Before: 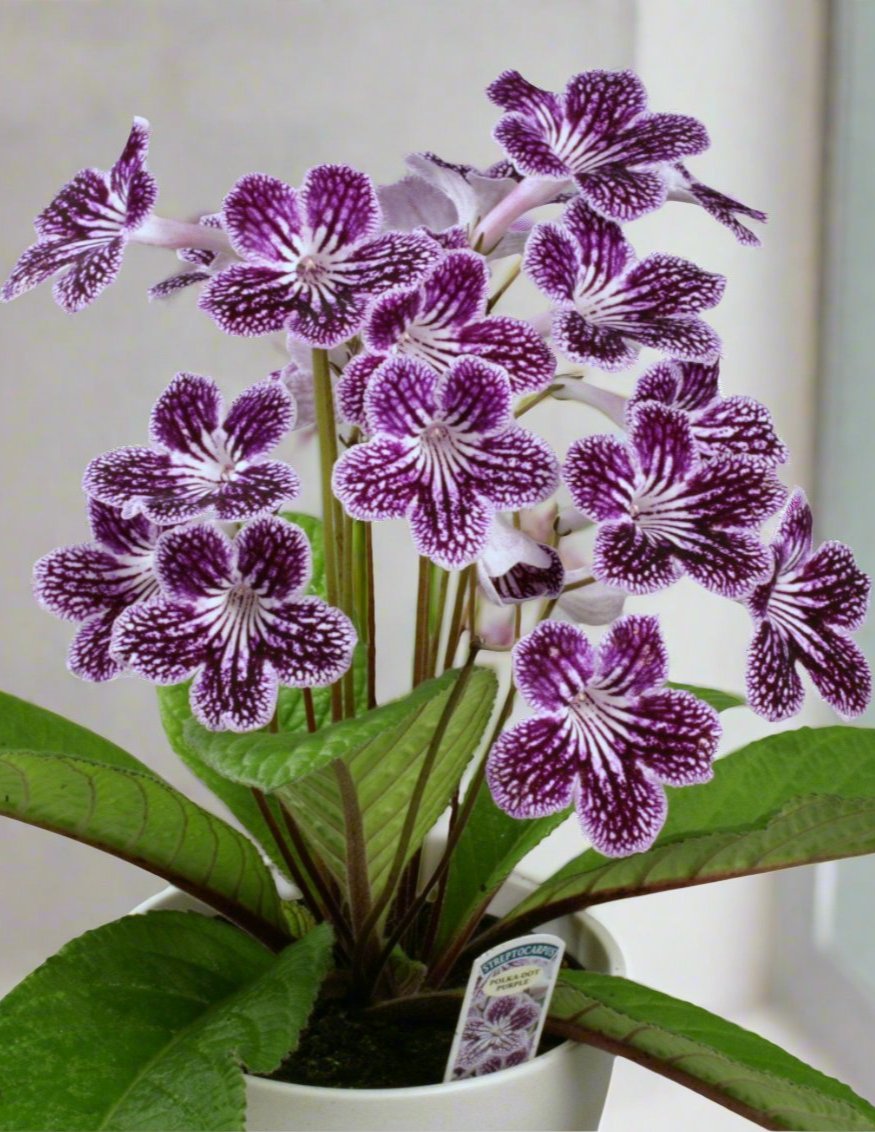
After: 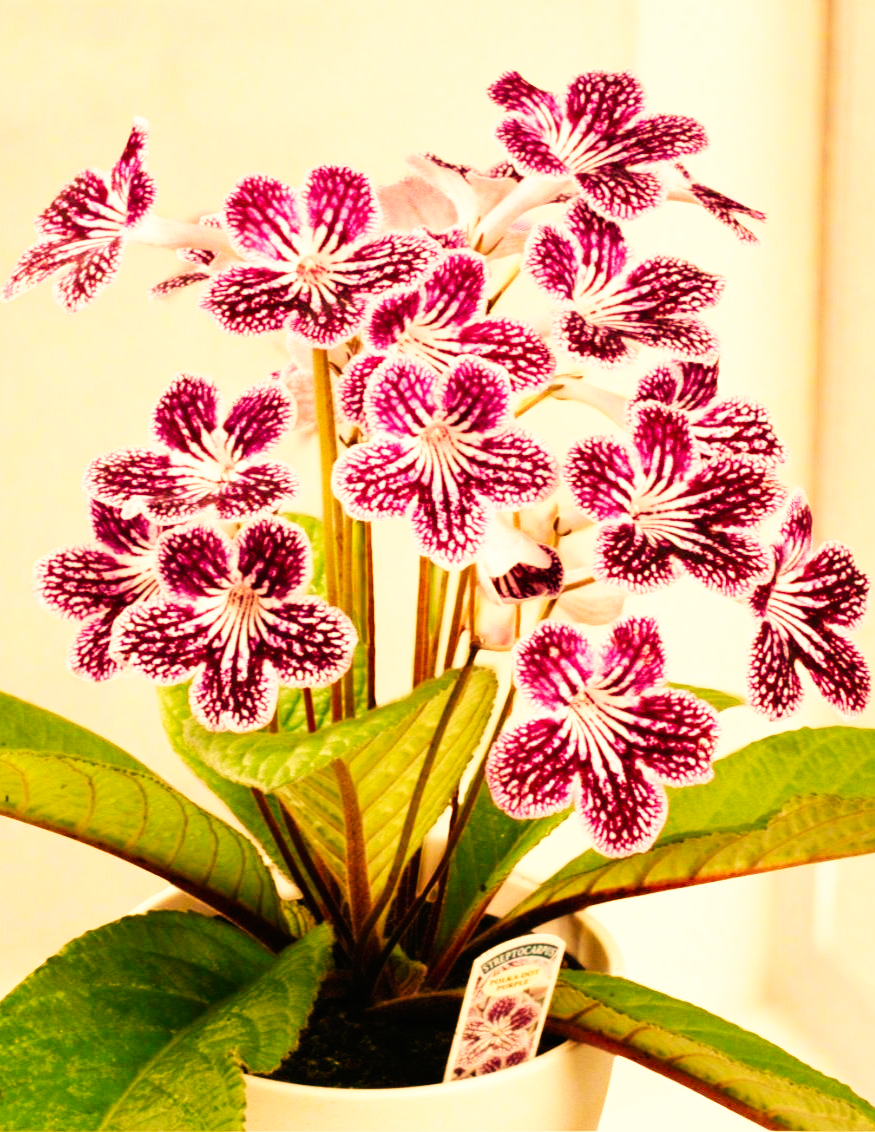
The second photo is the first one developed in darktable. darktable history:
white balance: red 1.467, blue 0.684
base curve: curves: ch0 [(0, 0) (0.007, 0.004) (0.027, 0.03) (0.046, 0.07) (0.207, 0.54) (0.442, 0.872) (0.673, 0.972) (1, 1)], preserve colors none
